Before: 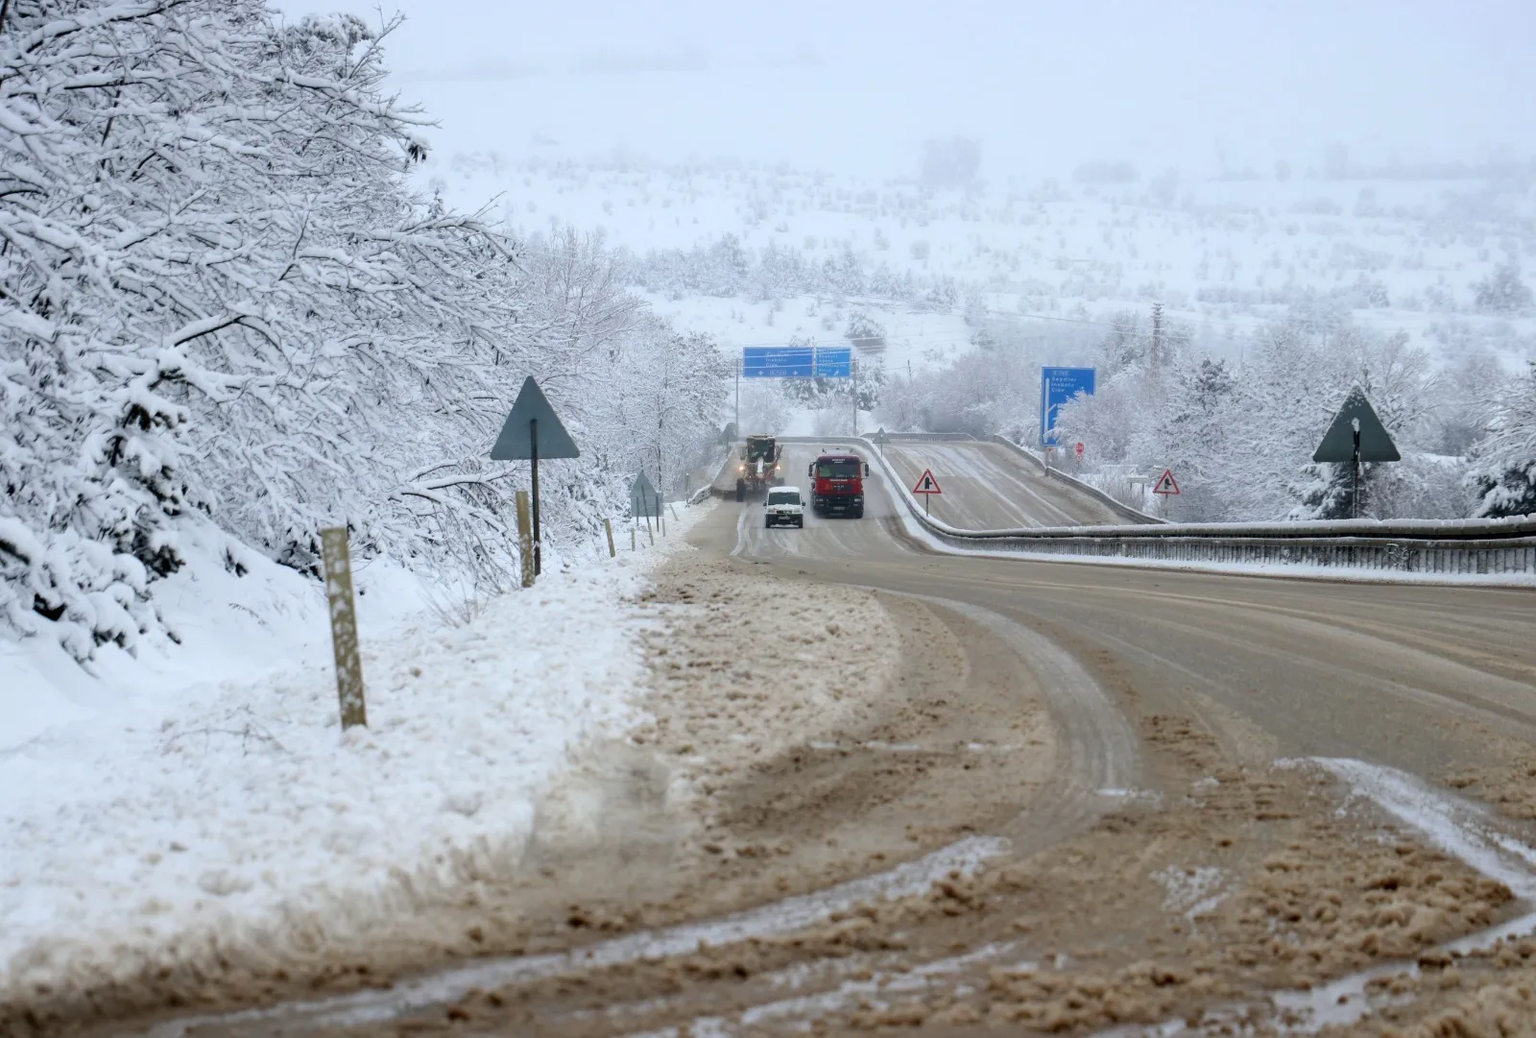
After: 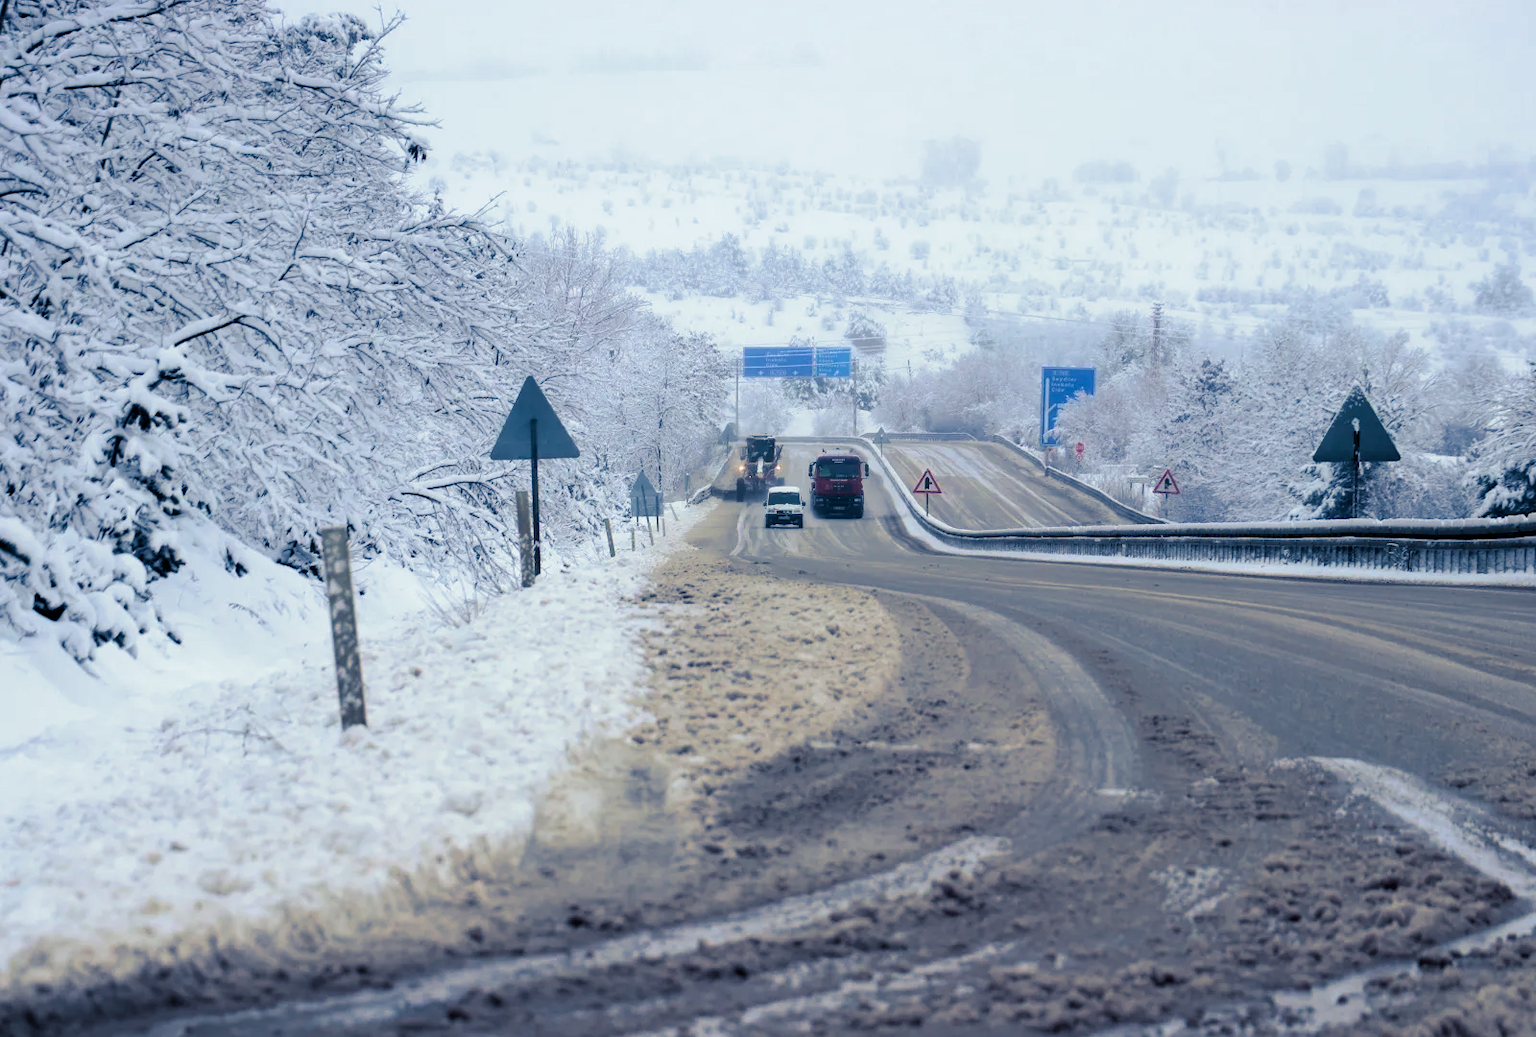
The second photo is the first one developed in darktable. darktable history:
split-toning: shadows › hue 226.8°, shadows › saturation 0.84
velvia: on, module defaults
